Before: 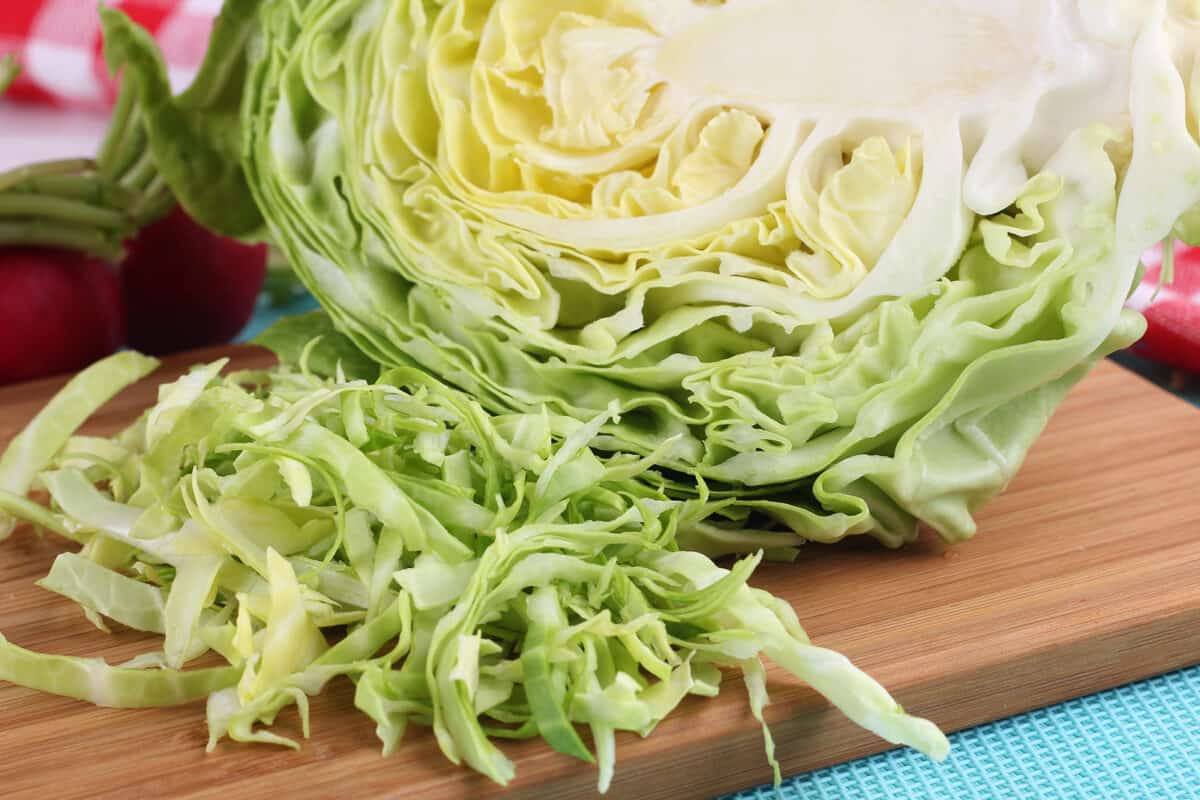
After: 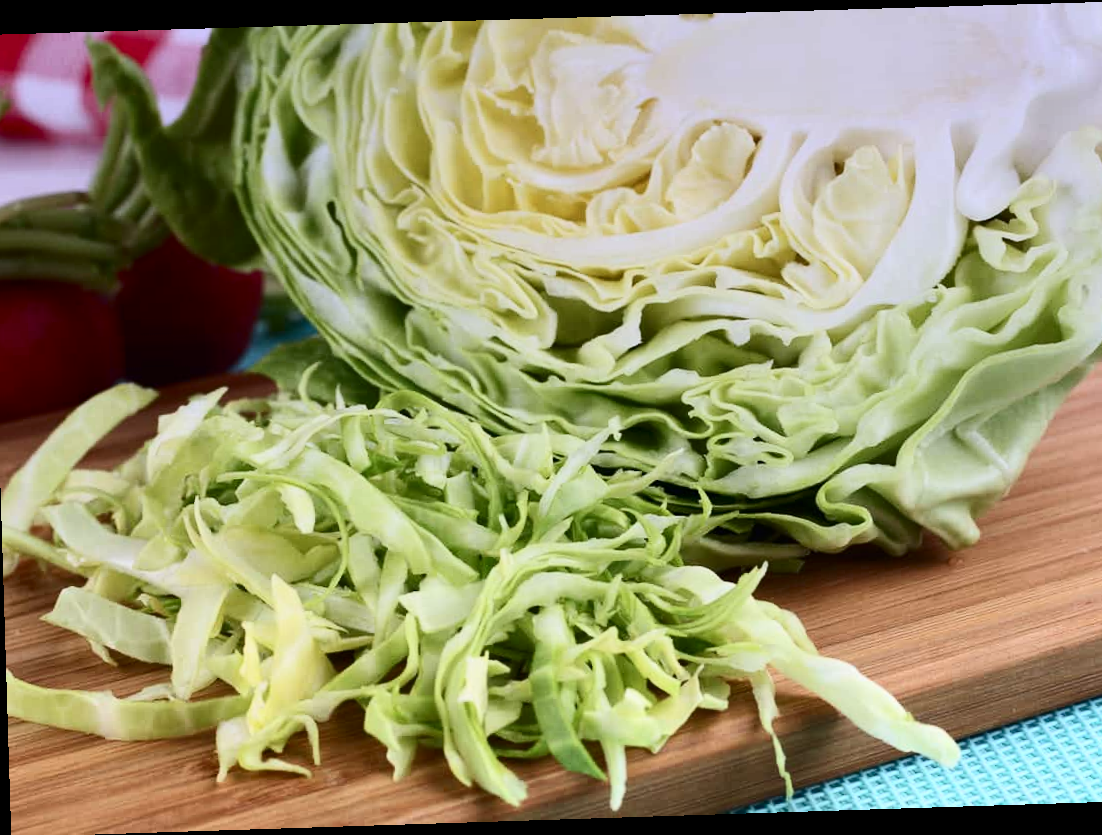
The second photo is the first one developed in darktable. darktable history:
crop and rotate: left 1.088%, right 8.807%
rotate and perspective: rotation -1.77°, lens shift (horizontal) 0.004, automatic cropping off
contrast brightness saturation: contrast 0.28
graduated density: hue 238.83°, saturation 50%
